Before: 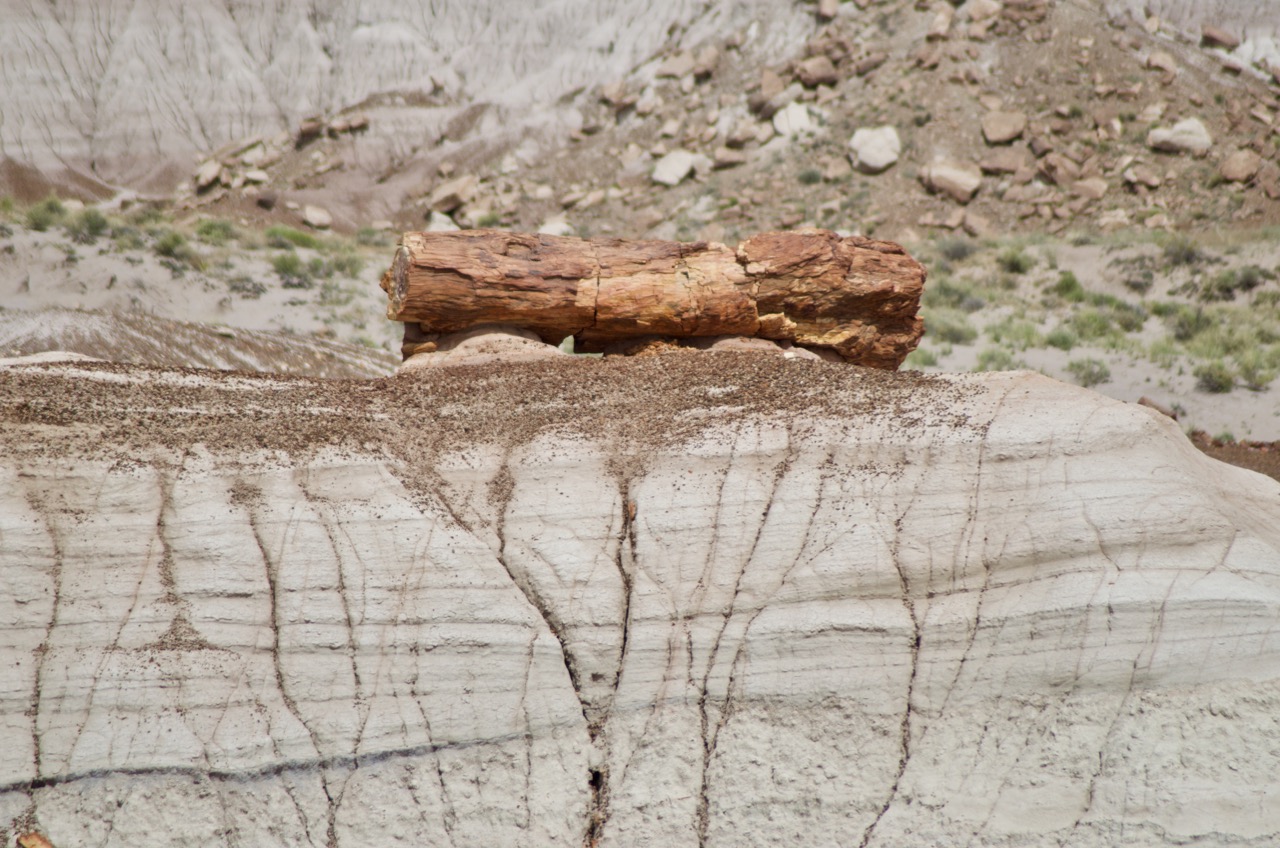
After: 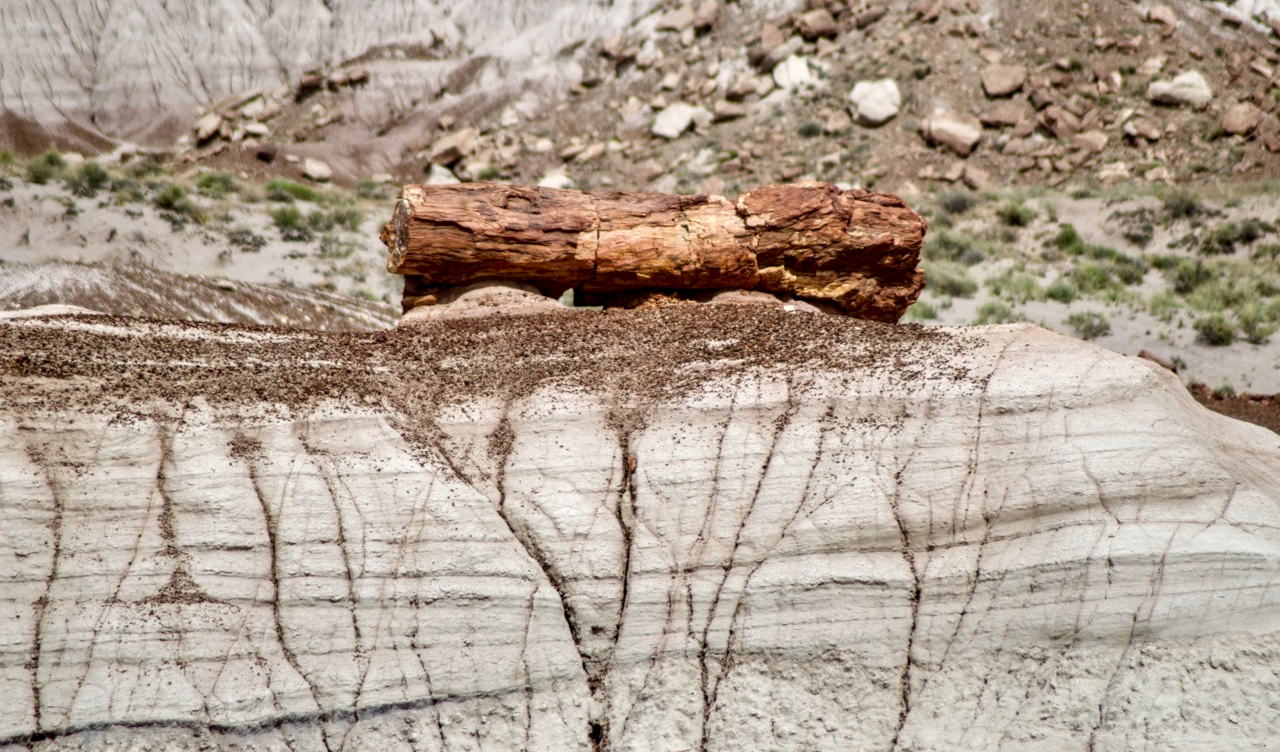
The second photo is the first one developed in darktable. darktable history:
crop and rotate: top 5.609%, bottom 5.609%
local contrast: highlights 65%, shadows 54%, detail 169%, midtone range 0.514
